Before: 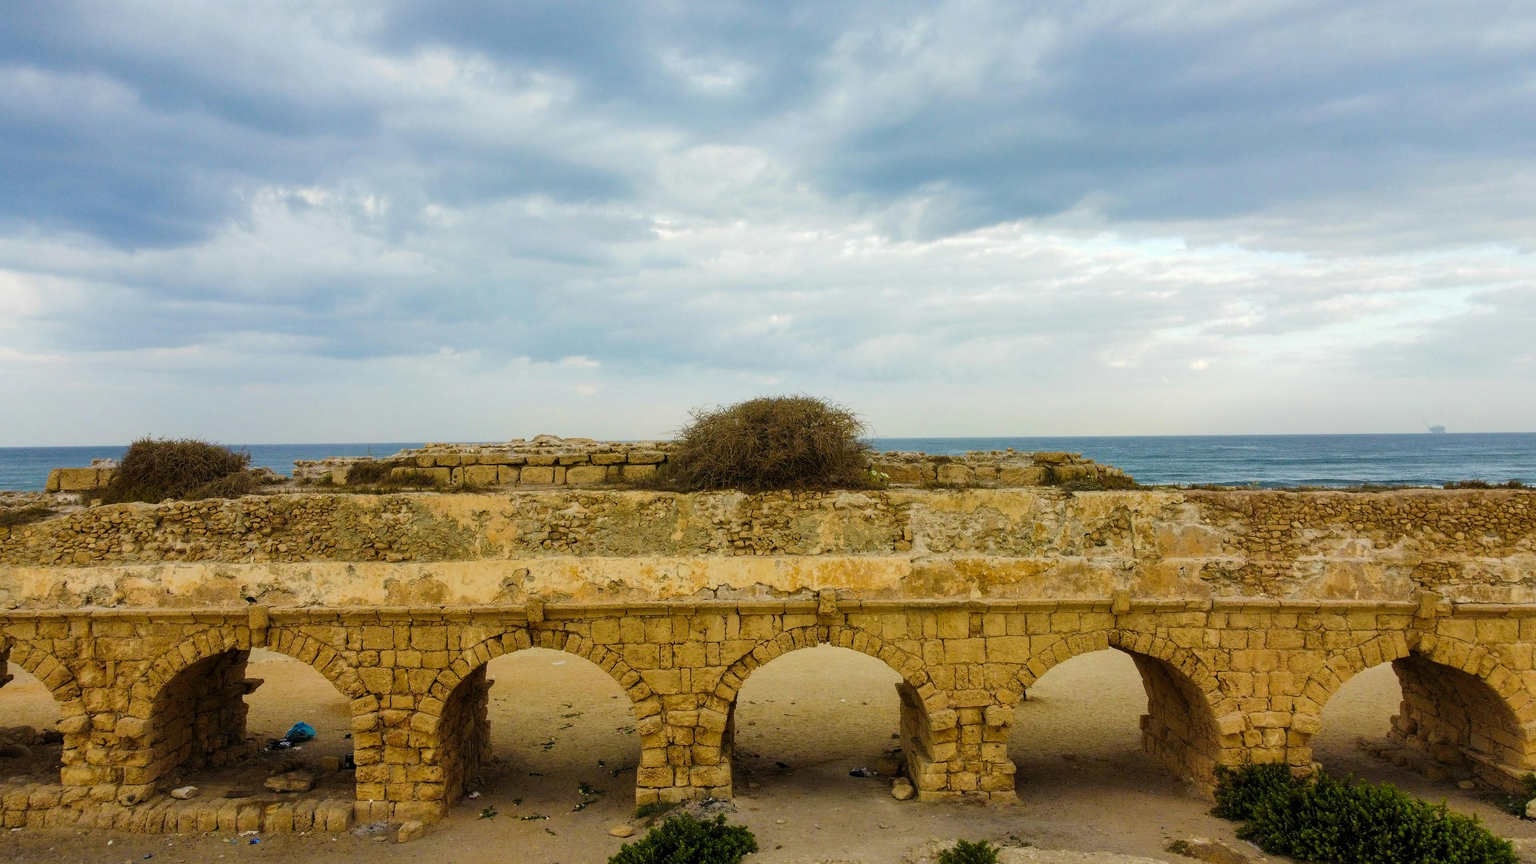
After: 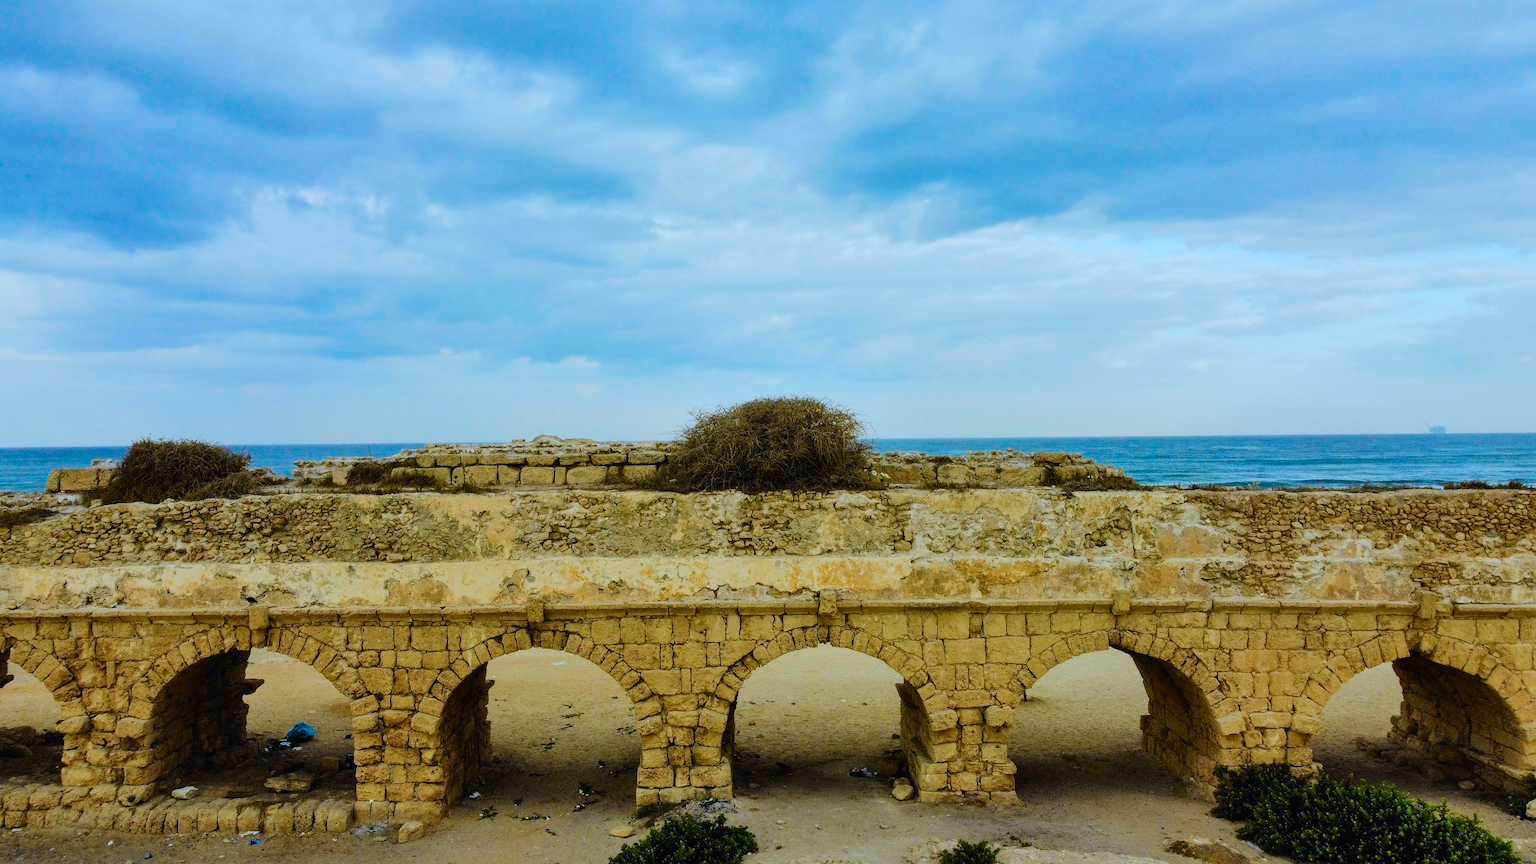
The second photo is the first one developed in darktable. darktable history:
color correction: highlights a* -9.63, highlights b* -21.81
tone curve: curves: ch0 [(0, 0.011) (0.139, 0.106) (0.295, 0.271) (0.499, 0.523) (0.739, 0.782) (0.857, 0.879) (1, 0.967)]; ch1 [(0, 0) (0.272, 0.249) (0.388, 0.385) (0.469, 0.456) (0.495, 0.497) (0.524, 0.518) (0.602, 0.623) (0.725, 0.779) (1, 1)]; ch2 [(0, 0) (0.125, 0.089) (0.353, 0.329) (0.443, 0.408) (0.502, 0.499) (0.548, 0.549) (0.608, 0.635) (1, 1)], color space Lab, independent channels, preserve colors none
filmic rgb: black relative exposure -7.99 EV, white relative exposure 4.03 EV, hardness 4.12
shadows and highlights: shadows 32.12, highlights -32.12, highlights color adjustment 45.37%, soften with gaussian
